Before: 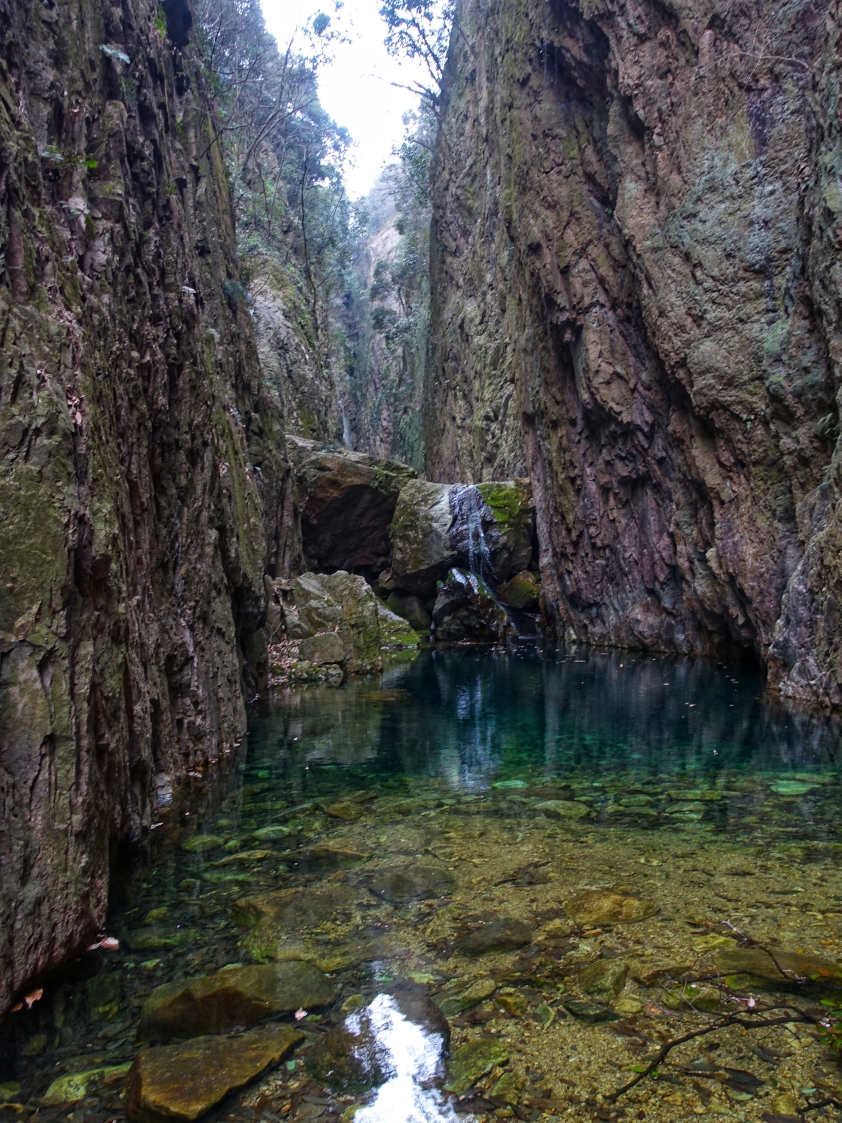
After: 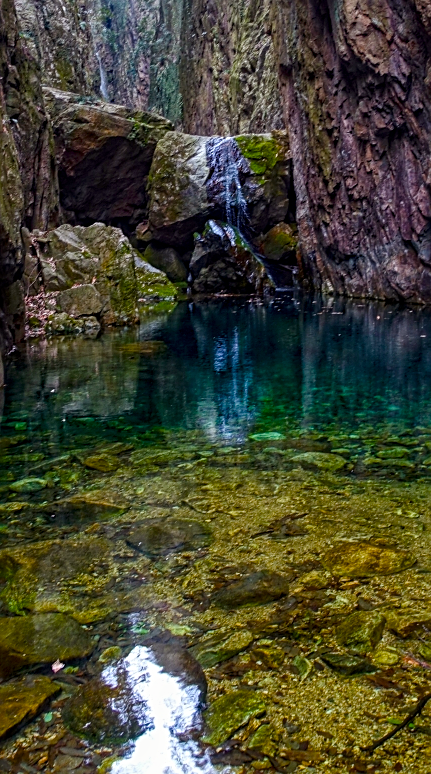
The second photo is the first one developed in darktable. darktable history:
crop and rotate: left 28.871%, top 31.013%, right 19.845%
local contrast: on, module defaults
sharpen: radius 2.204, amount 0.389, threshold 0.076
contrast brightness saturation: contrast 0.084, saturation 0.024
color balance rgb: power › chroma 0.328%, power › hue 24.12°, perceptual saturation grading › global saturation 34.886%, perceptual saturation grading › highlights -29.856%, perceptual saturation grading › shadows 35.388%, global vibrance 20%
